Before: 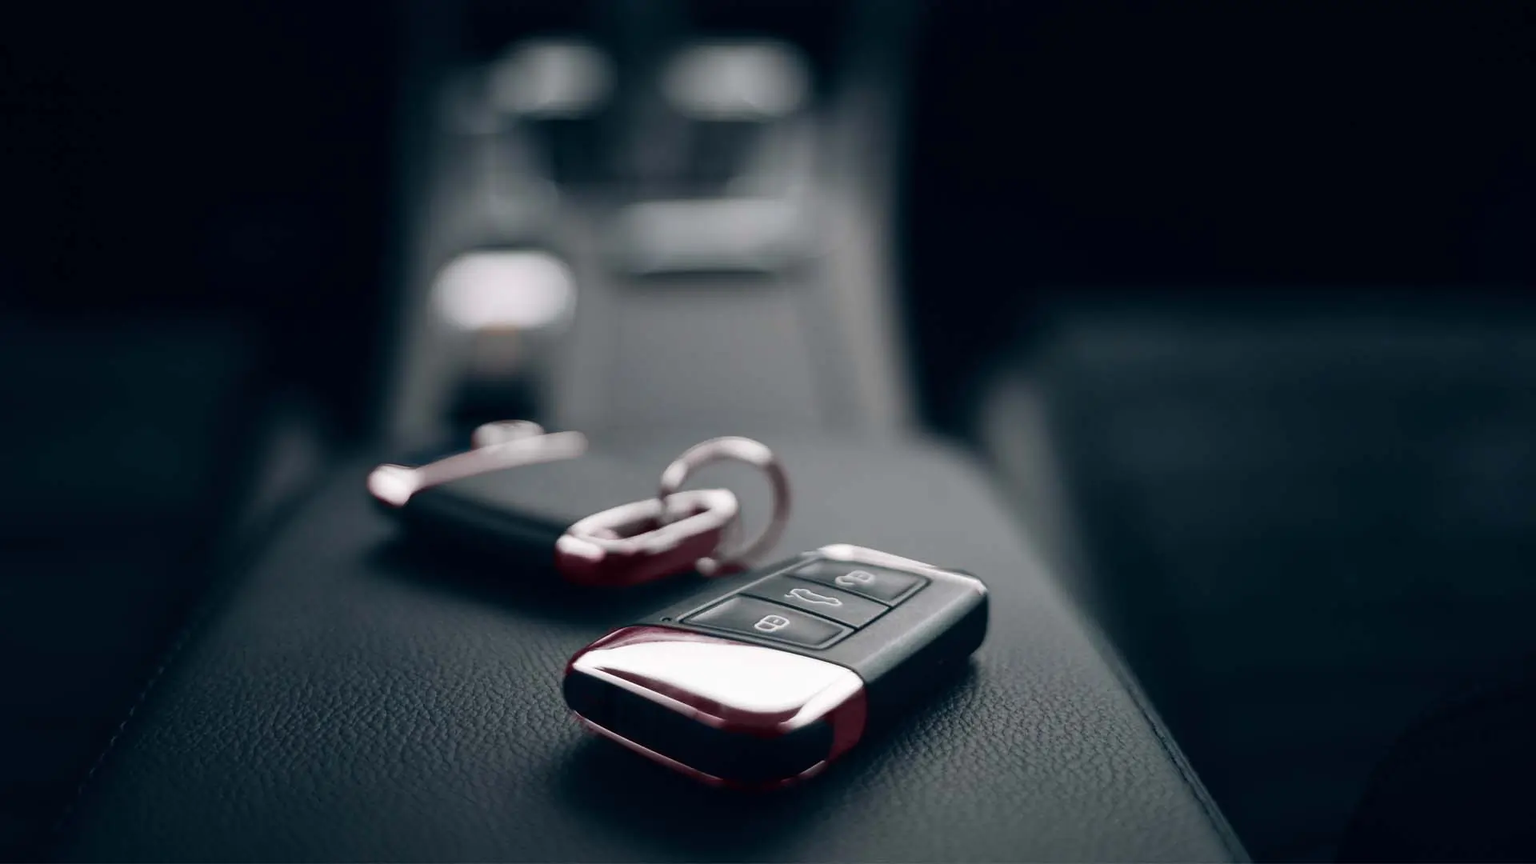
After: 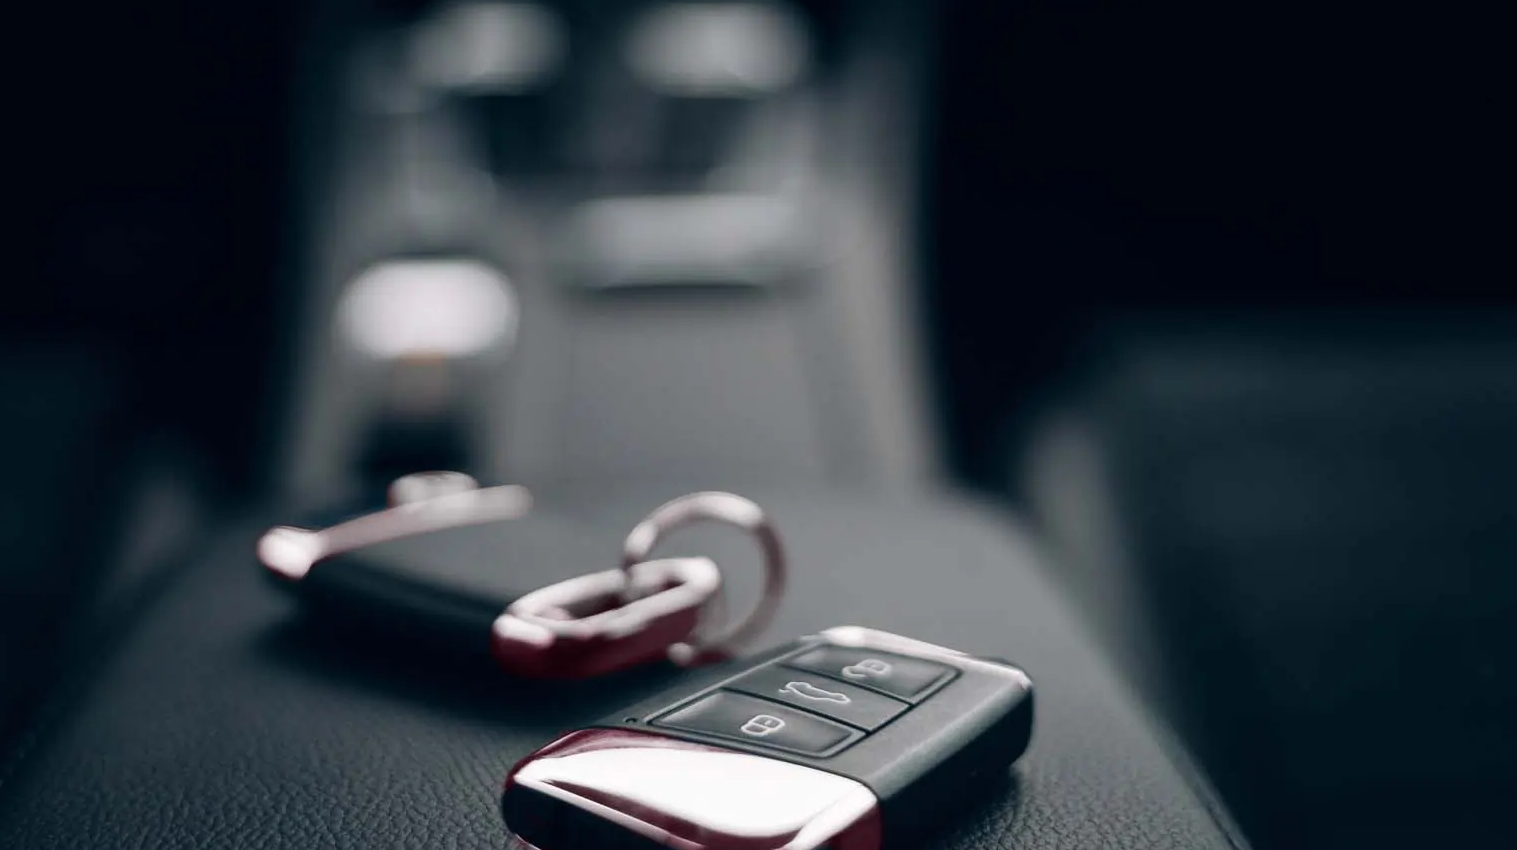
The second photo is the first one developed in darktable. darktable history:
crop and rotate: left 10.528%, top 5.003%, right 10.437%, bottom 16.273%
color zones: curves: ch0 [(0.224, 0.526) (0.75, 0.5)]; ch1 [(0.055, 0.526) (0.224, 0.761) (0.377, 0.526) (0.75, 0.5)]
